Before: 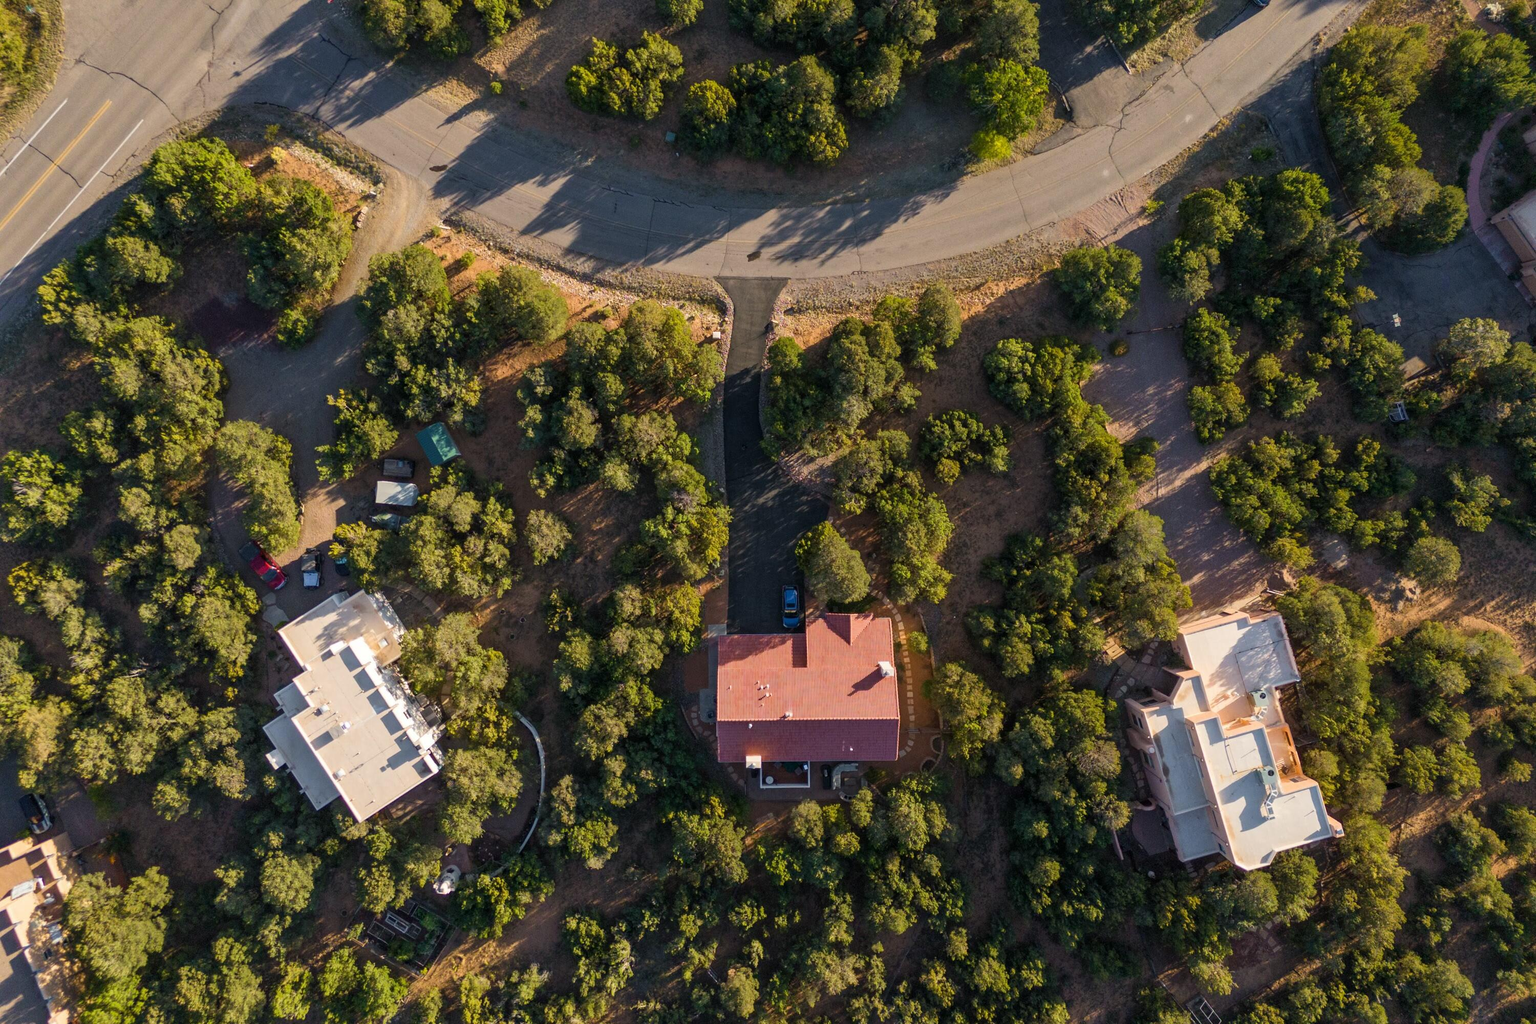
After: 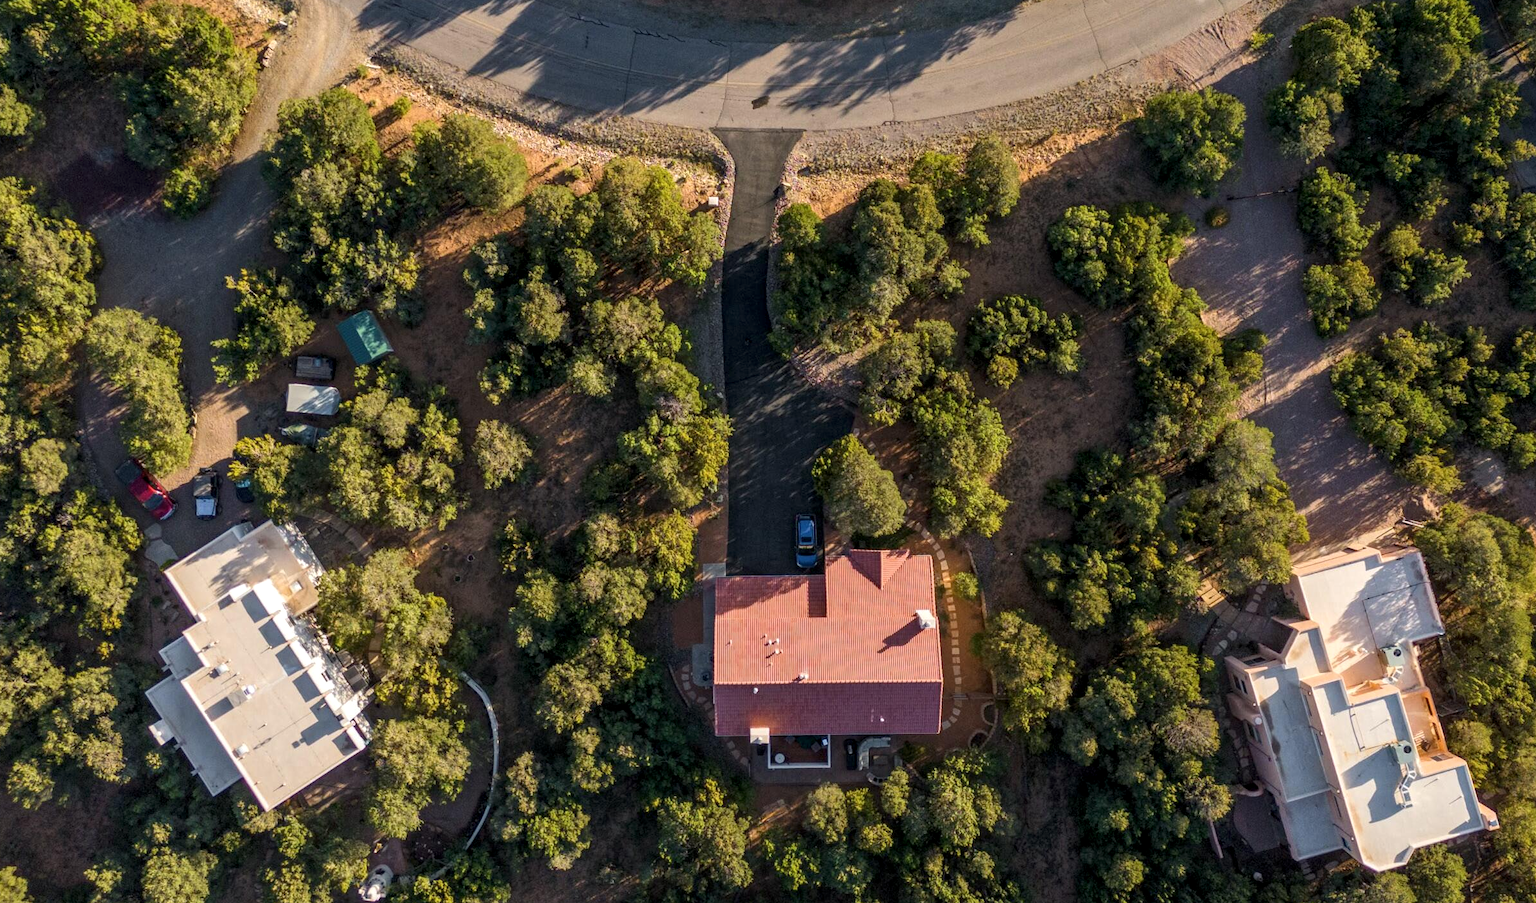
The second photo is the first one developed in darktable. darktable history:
local contrast: detail 130%
crop: left 9.599%, top 17.092%, right 10.507%, bottom 12.368%
